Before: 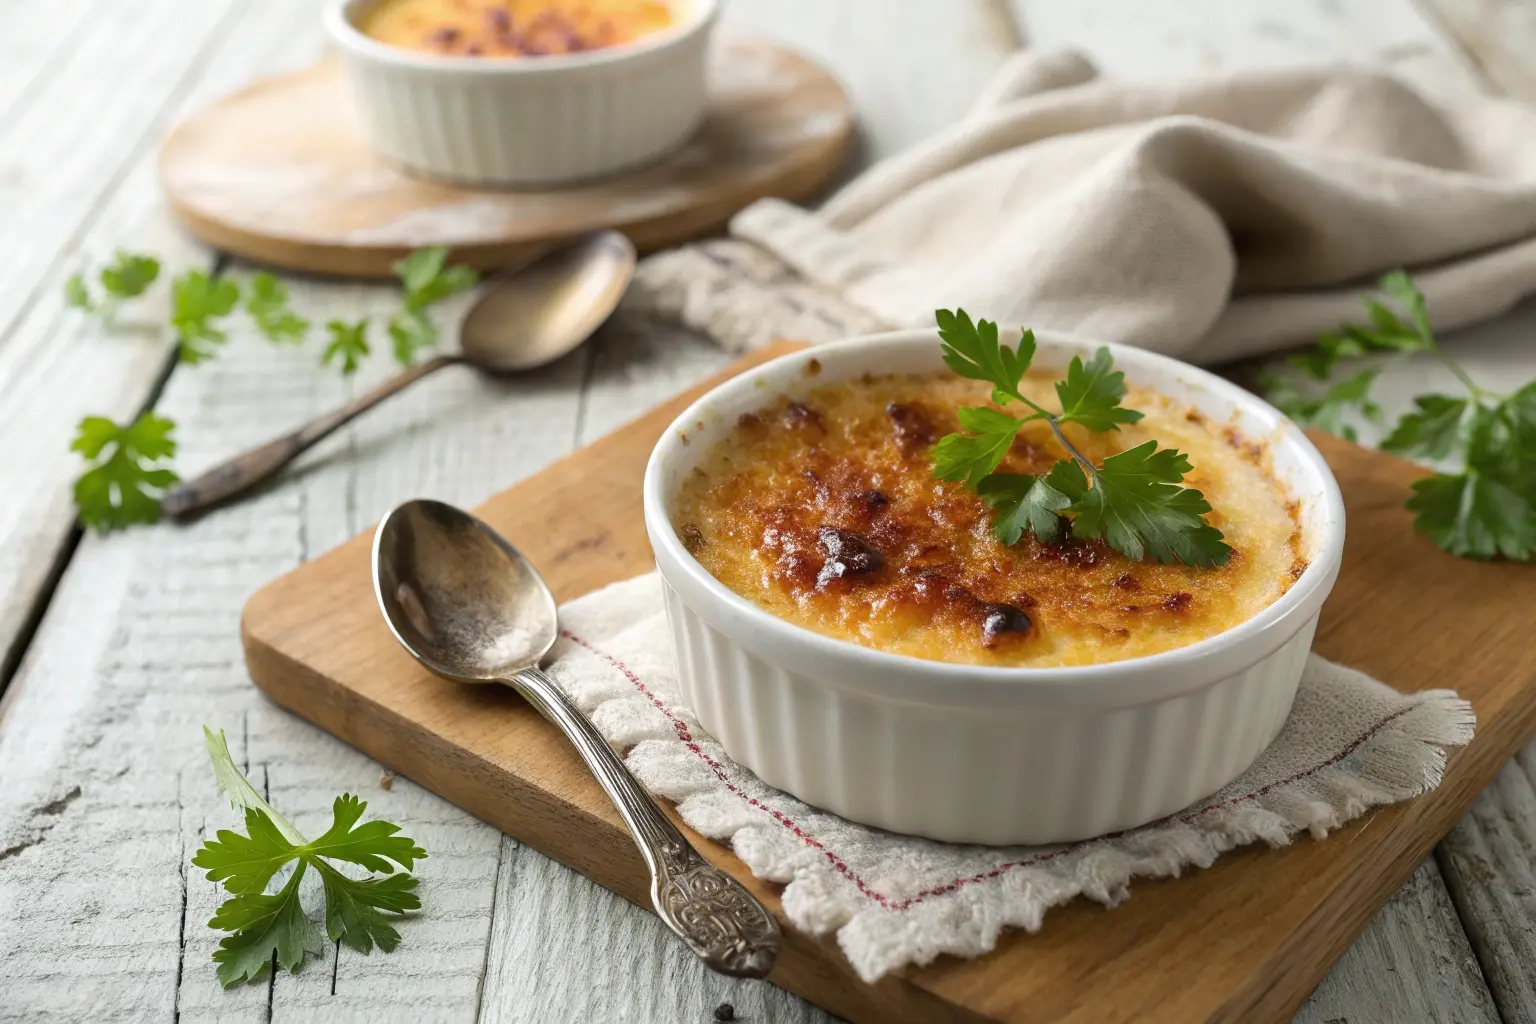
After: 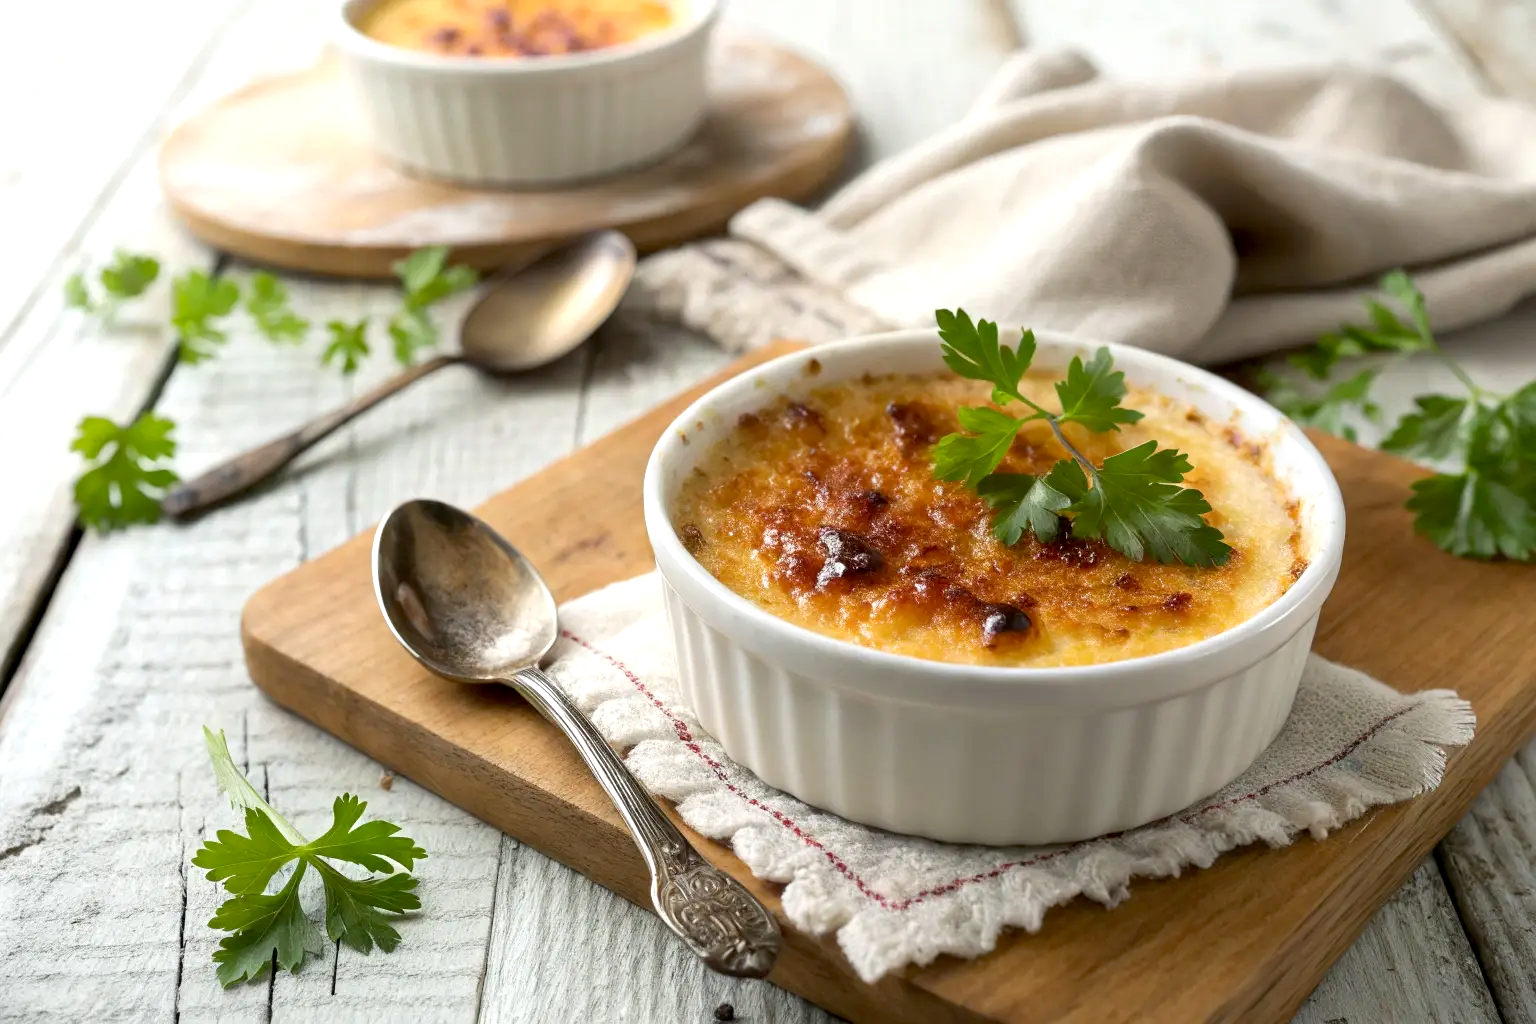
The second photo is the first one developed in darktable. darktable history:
exposure: black level correction 0.005, exposure 0.283 EV, compensate highlight preservation false
